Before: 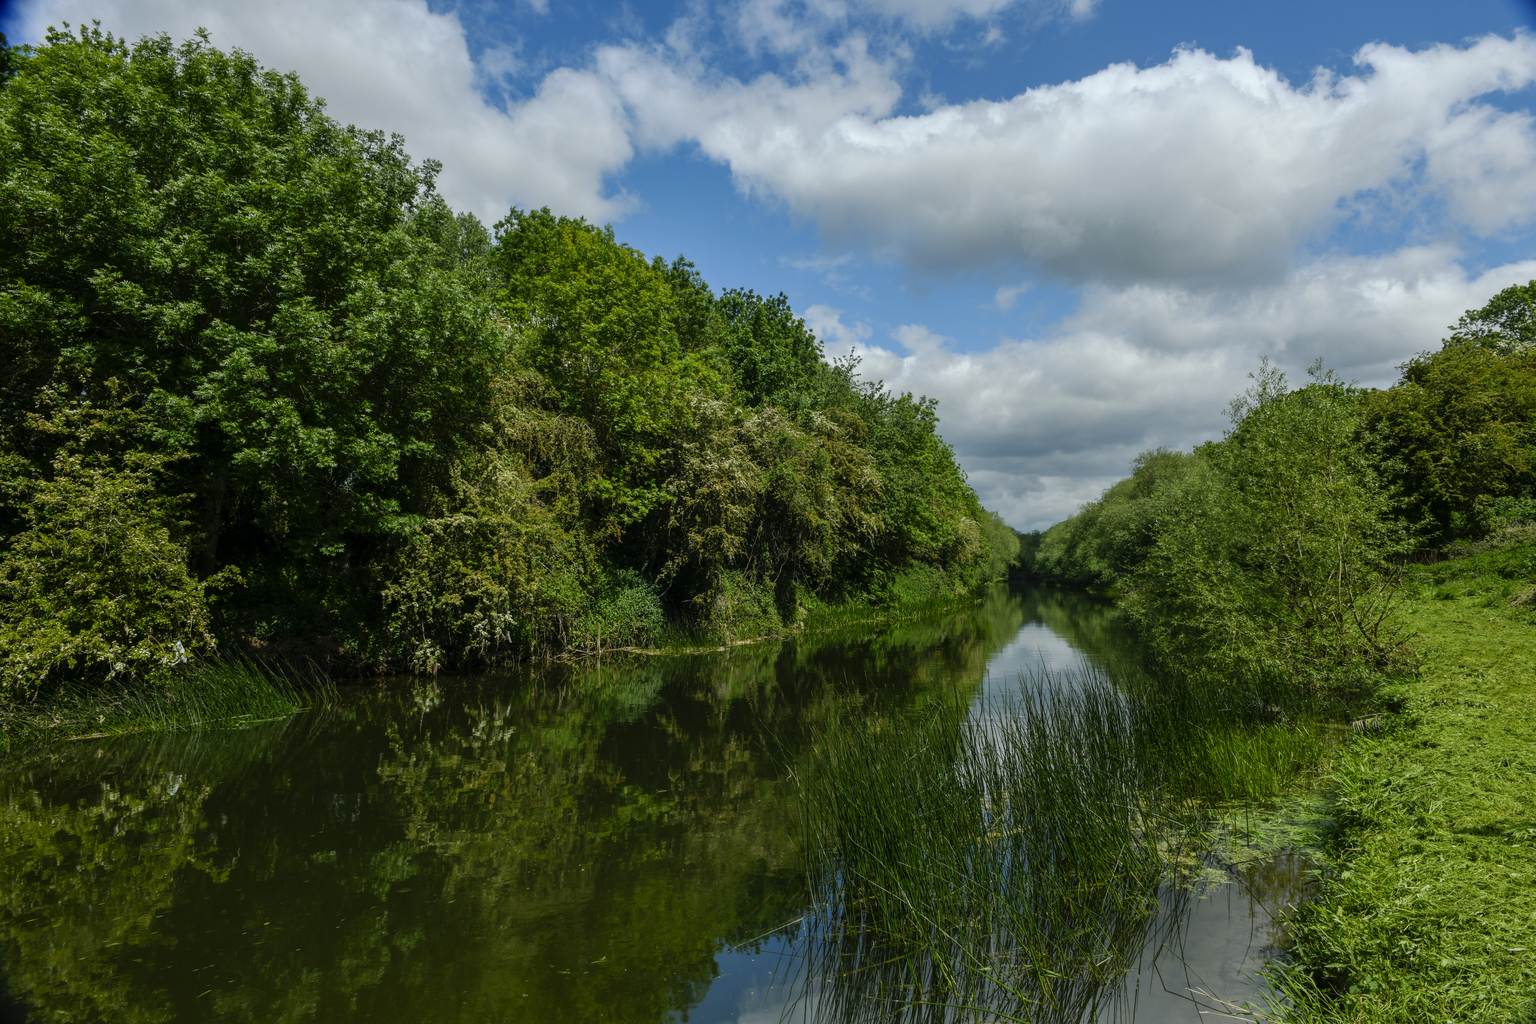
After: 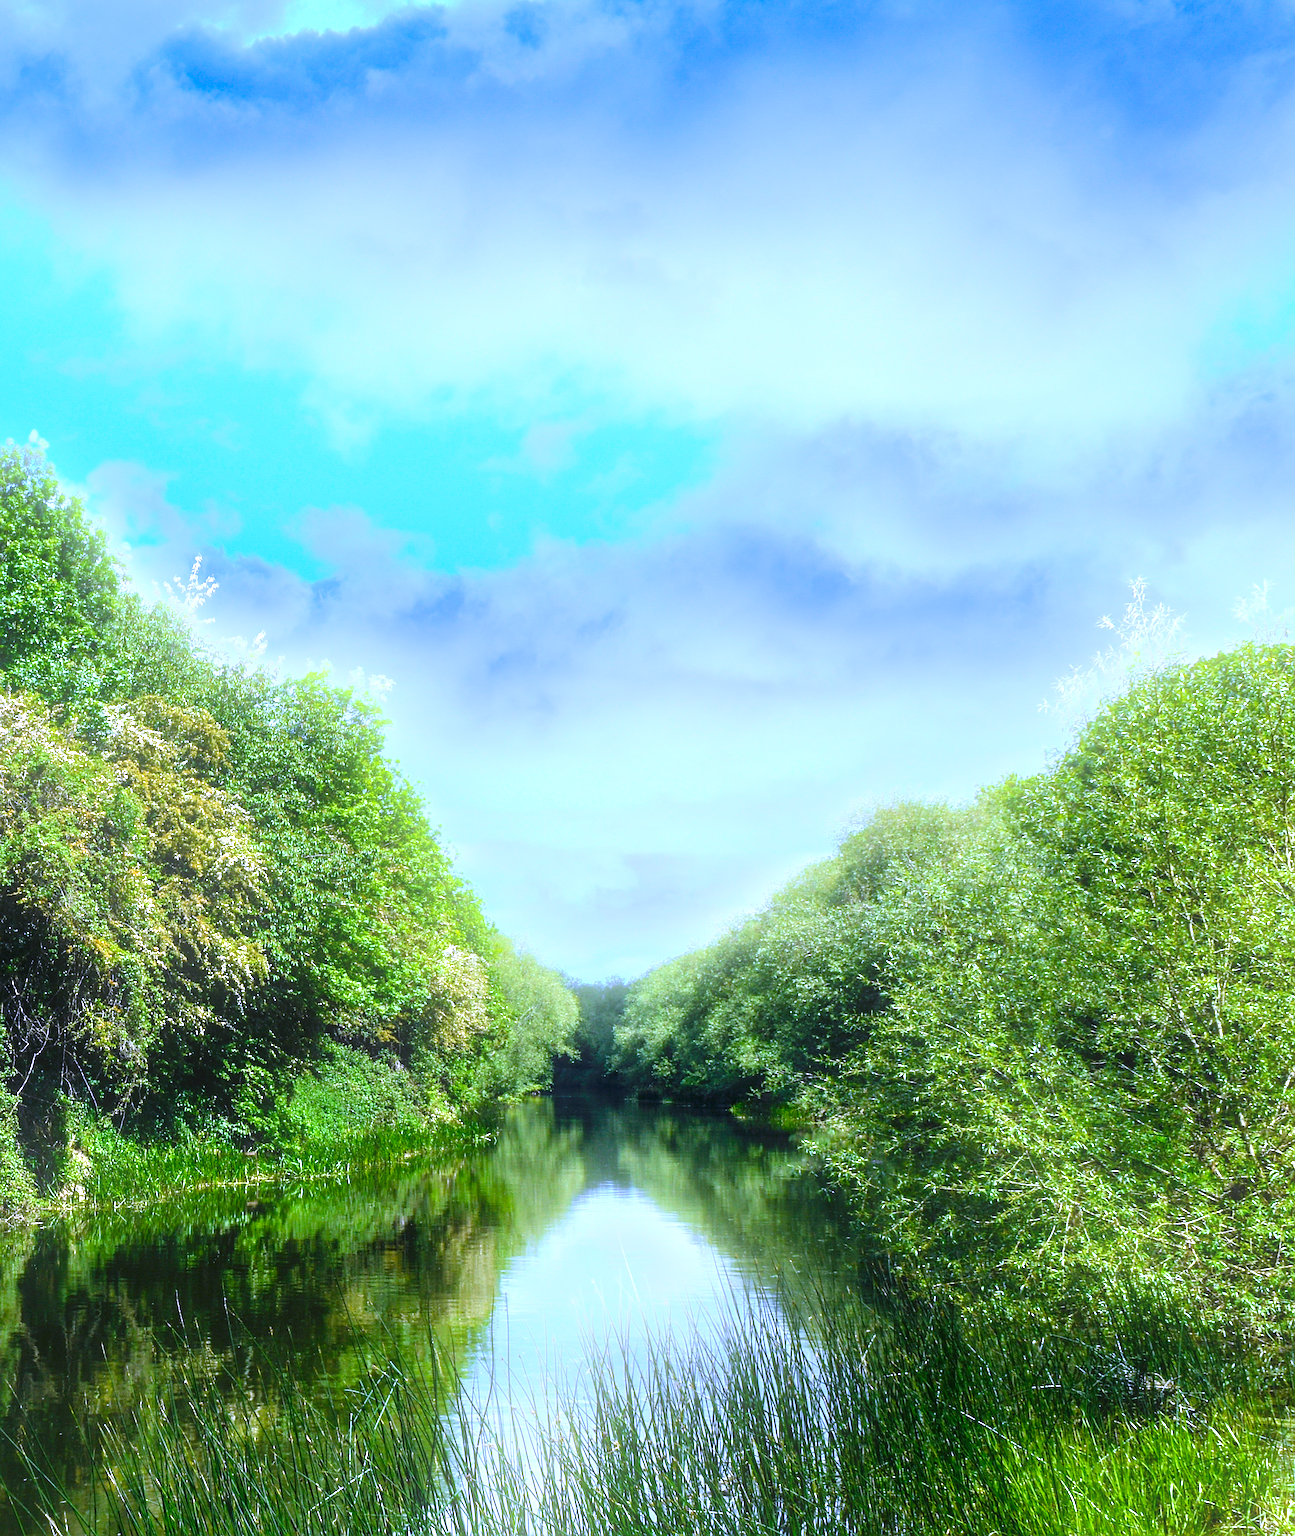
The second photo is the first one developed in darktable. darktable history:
crop and rotate: left 49.936%, top 10.094%, right 13.136%, bottom 24.256%
exposure: black level correction 0, exposure 1.741 EV, compensate exposure bias true, compensate highlight preservation false
sharpen: on, module defaults
bloom: on, module defaults
white balance: red 0.98, blue 1.61
